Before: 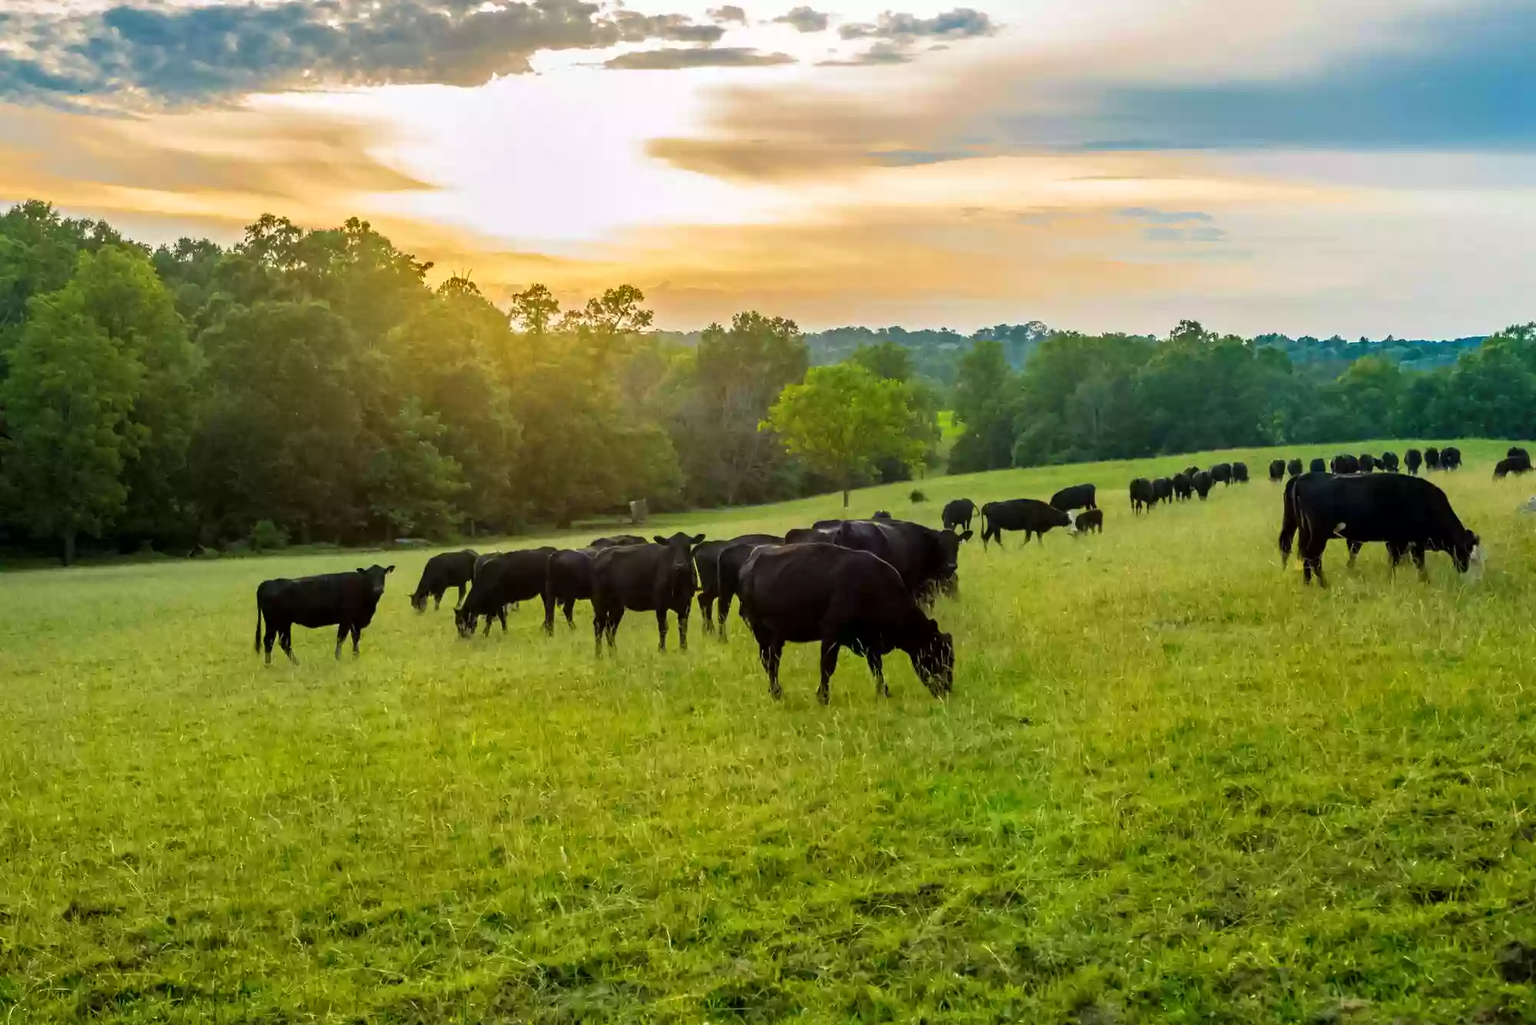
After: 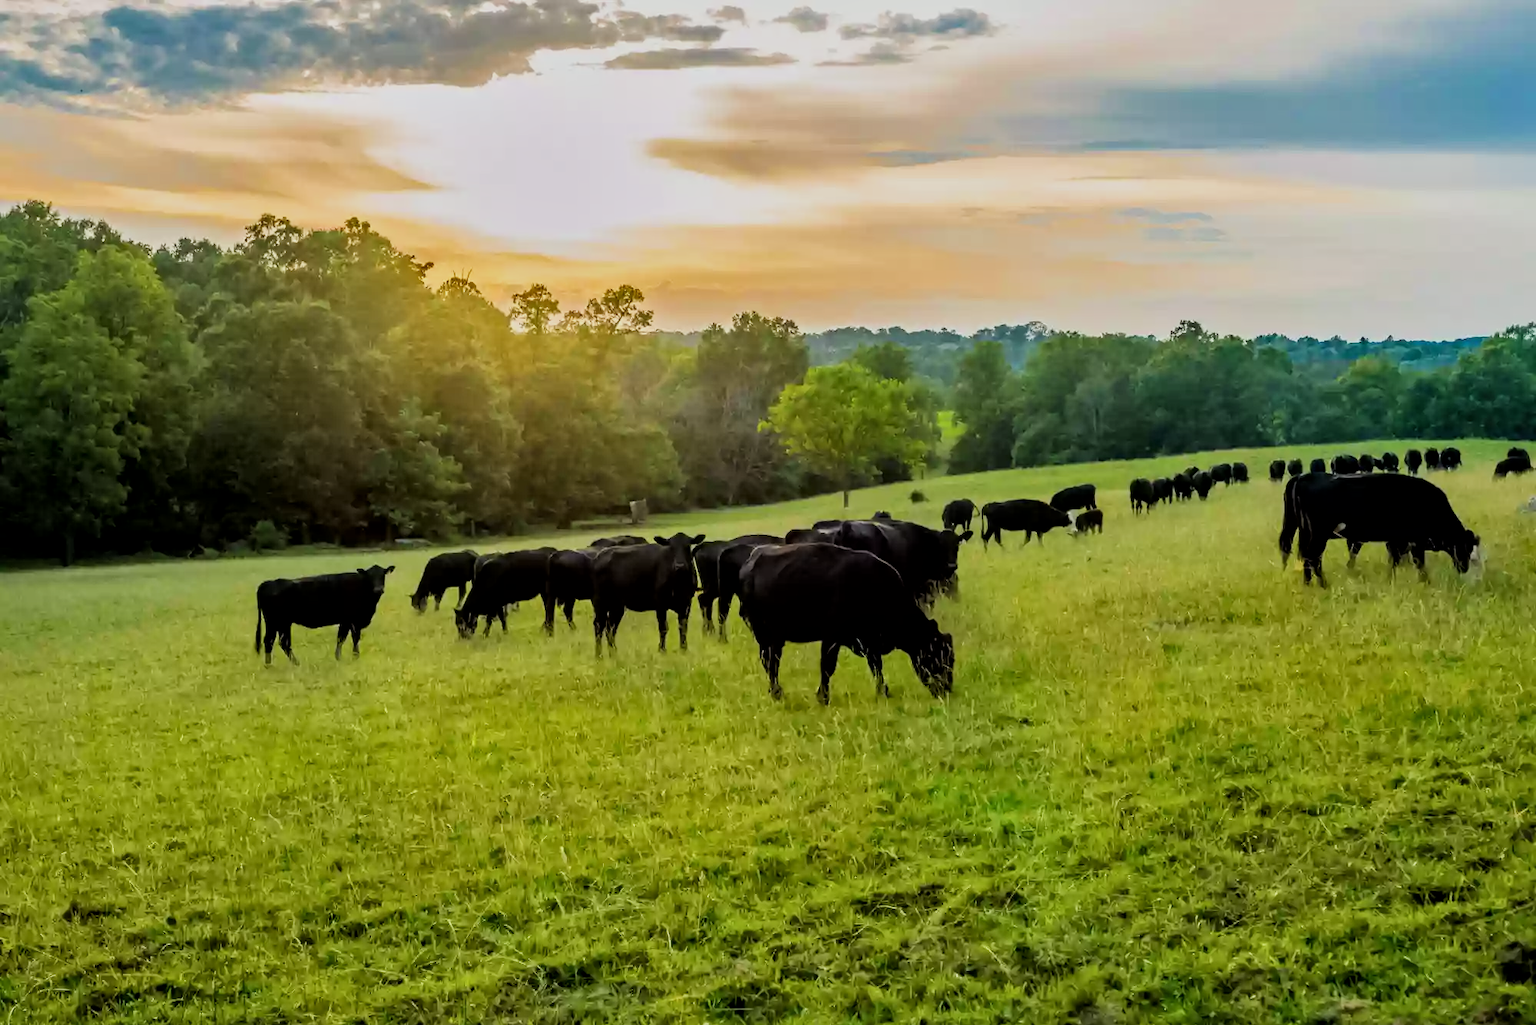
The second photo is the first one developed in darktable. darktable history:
local contrast: mode bilateral grid, contrast 21, coarseness 49, detail 132%, midtone range 0.2
filmic rgb: black relative exposure -7.65 EV, white relative exposure 4.56 EV, hardness 3.61, contrast 1.061
